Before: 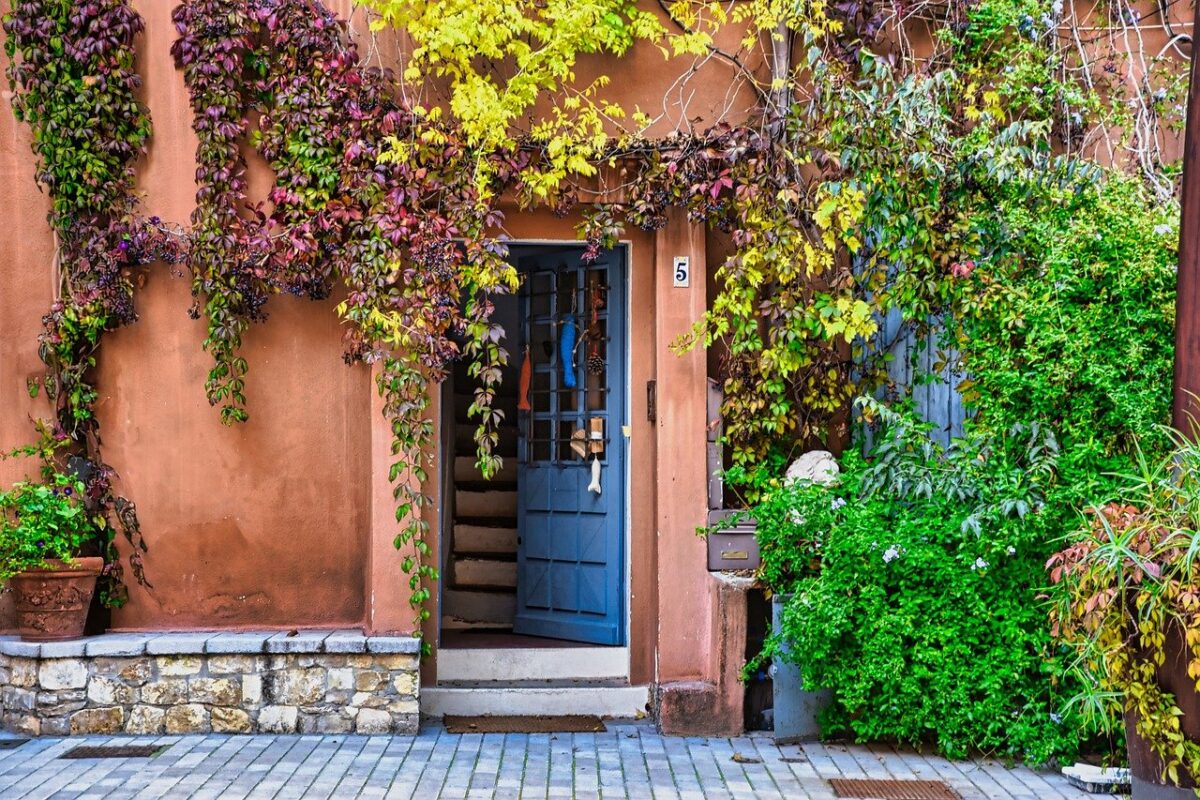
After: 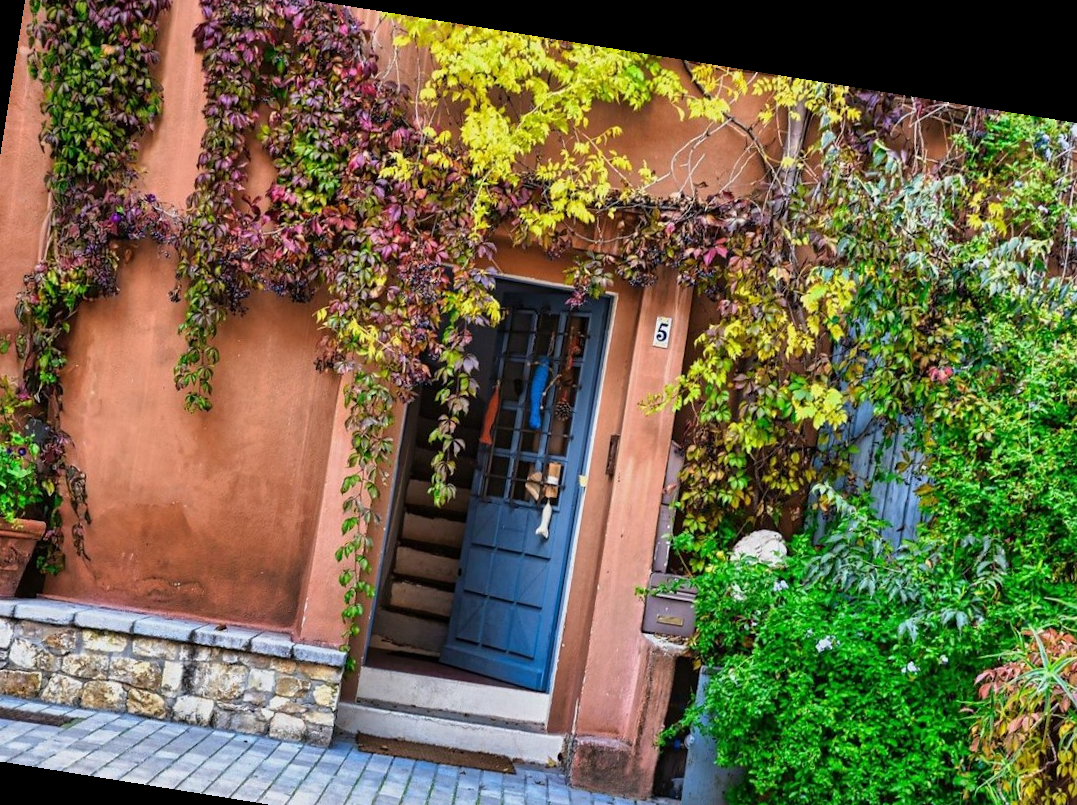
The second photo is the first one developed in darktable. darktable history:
crop and rotate: left 7.196%, top 4.574%, right 10.605%, bottom 13.178%
rotate and perspective: rotation 9.12°, automatic cropping off
exposure: compensate highlight preservation false
